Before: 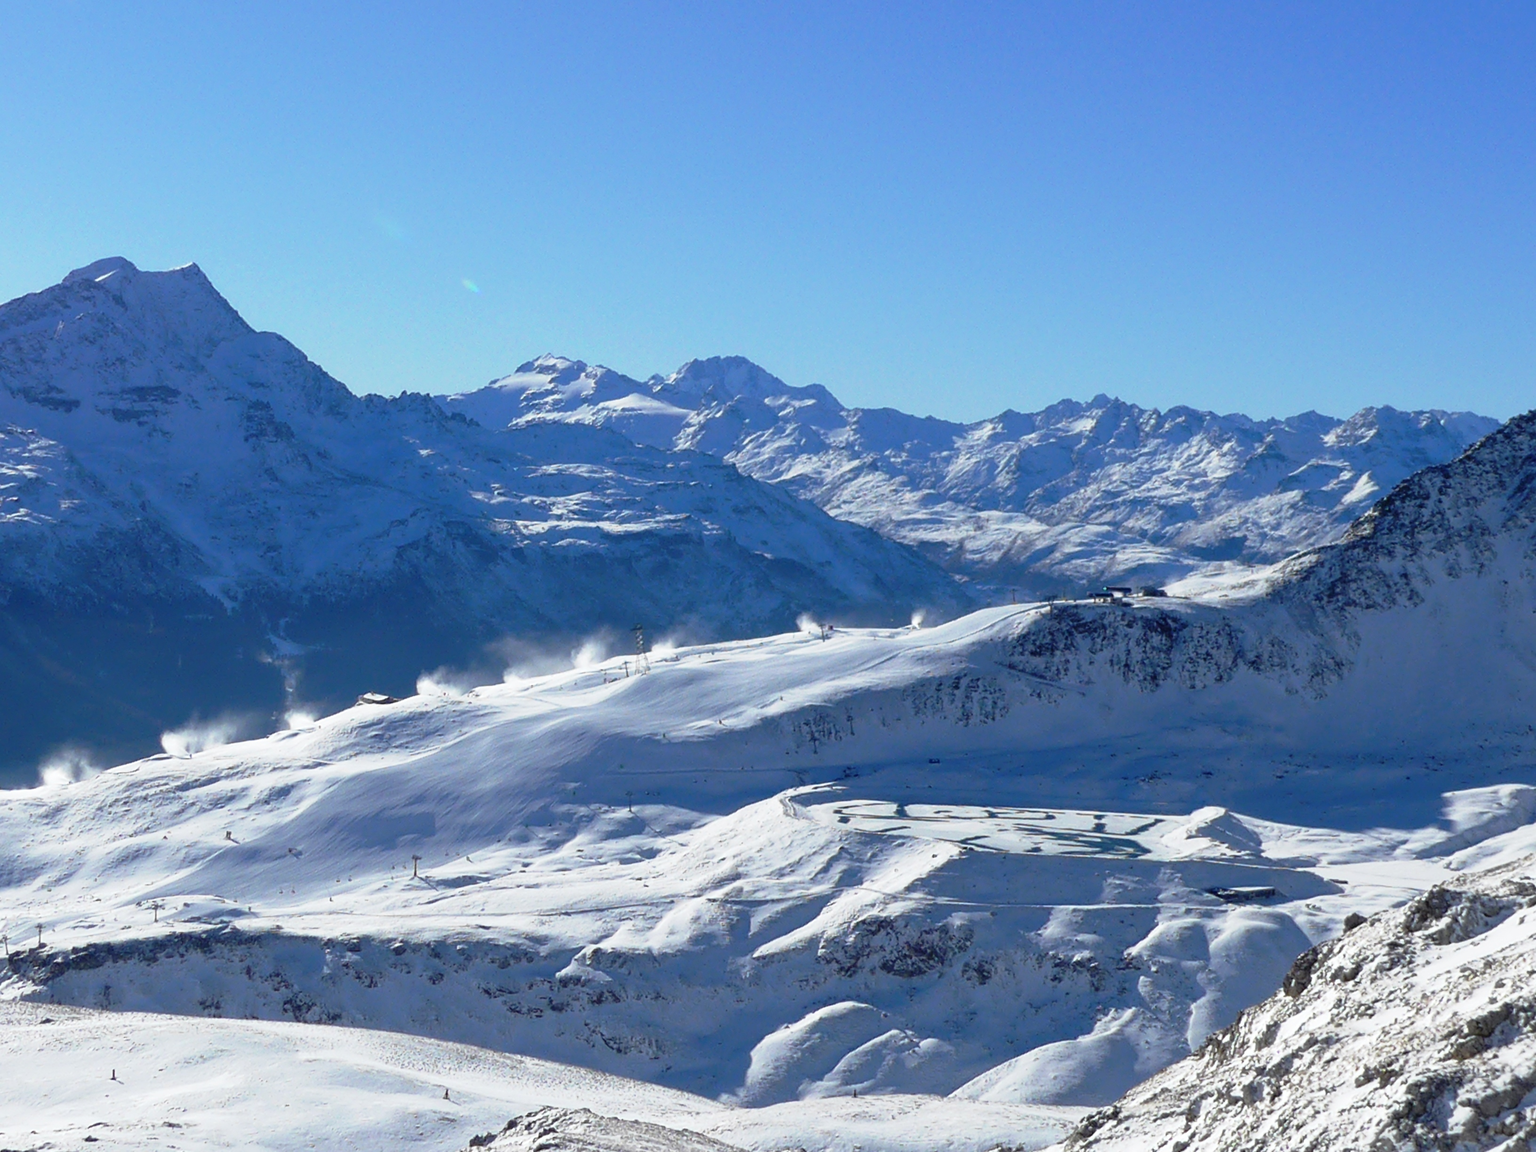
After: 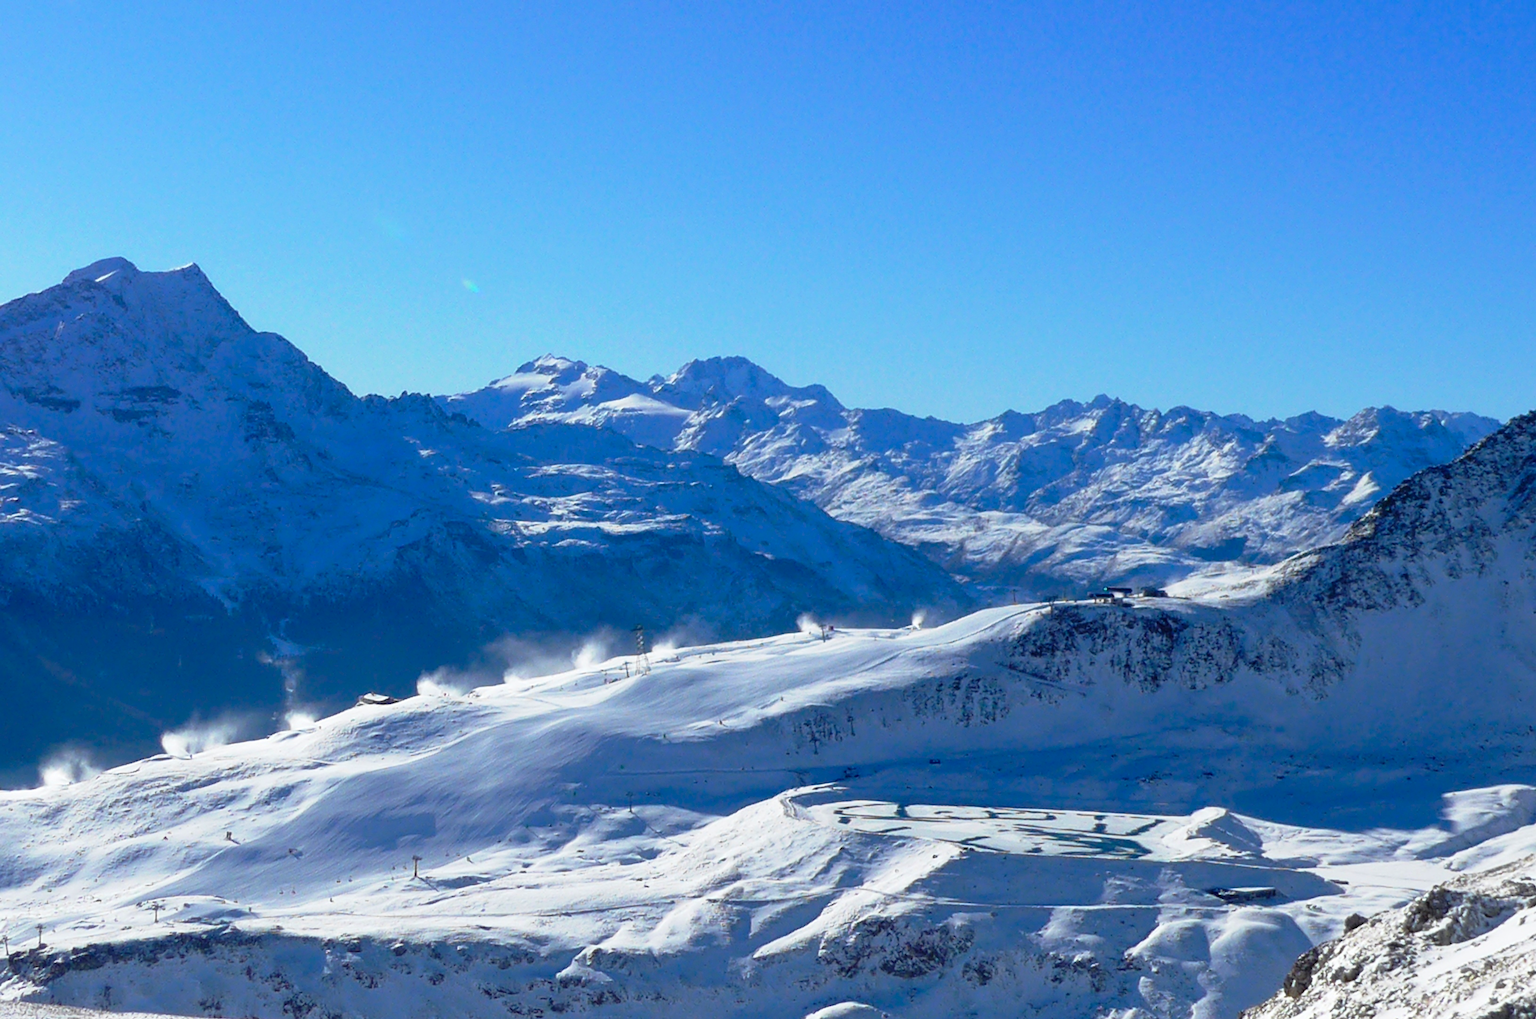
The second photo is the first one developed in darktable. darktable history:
color balance rgb: perceptual saturation grading › global saturation 20%, global vibrance 20%
crop and rotate: top 0%, bottom 11.49%
